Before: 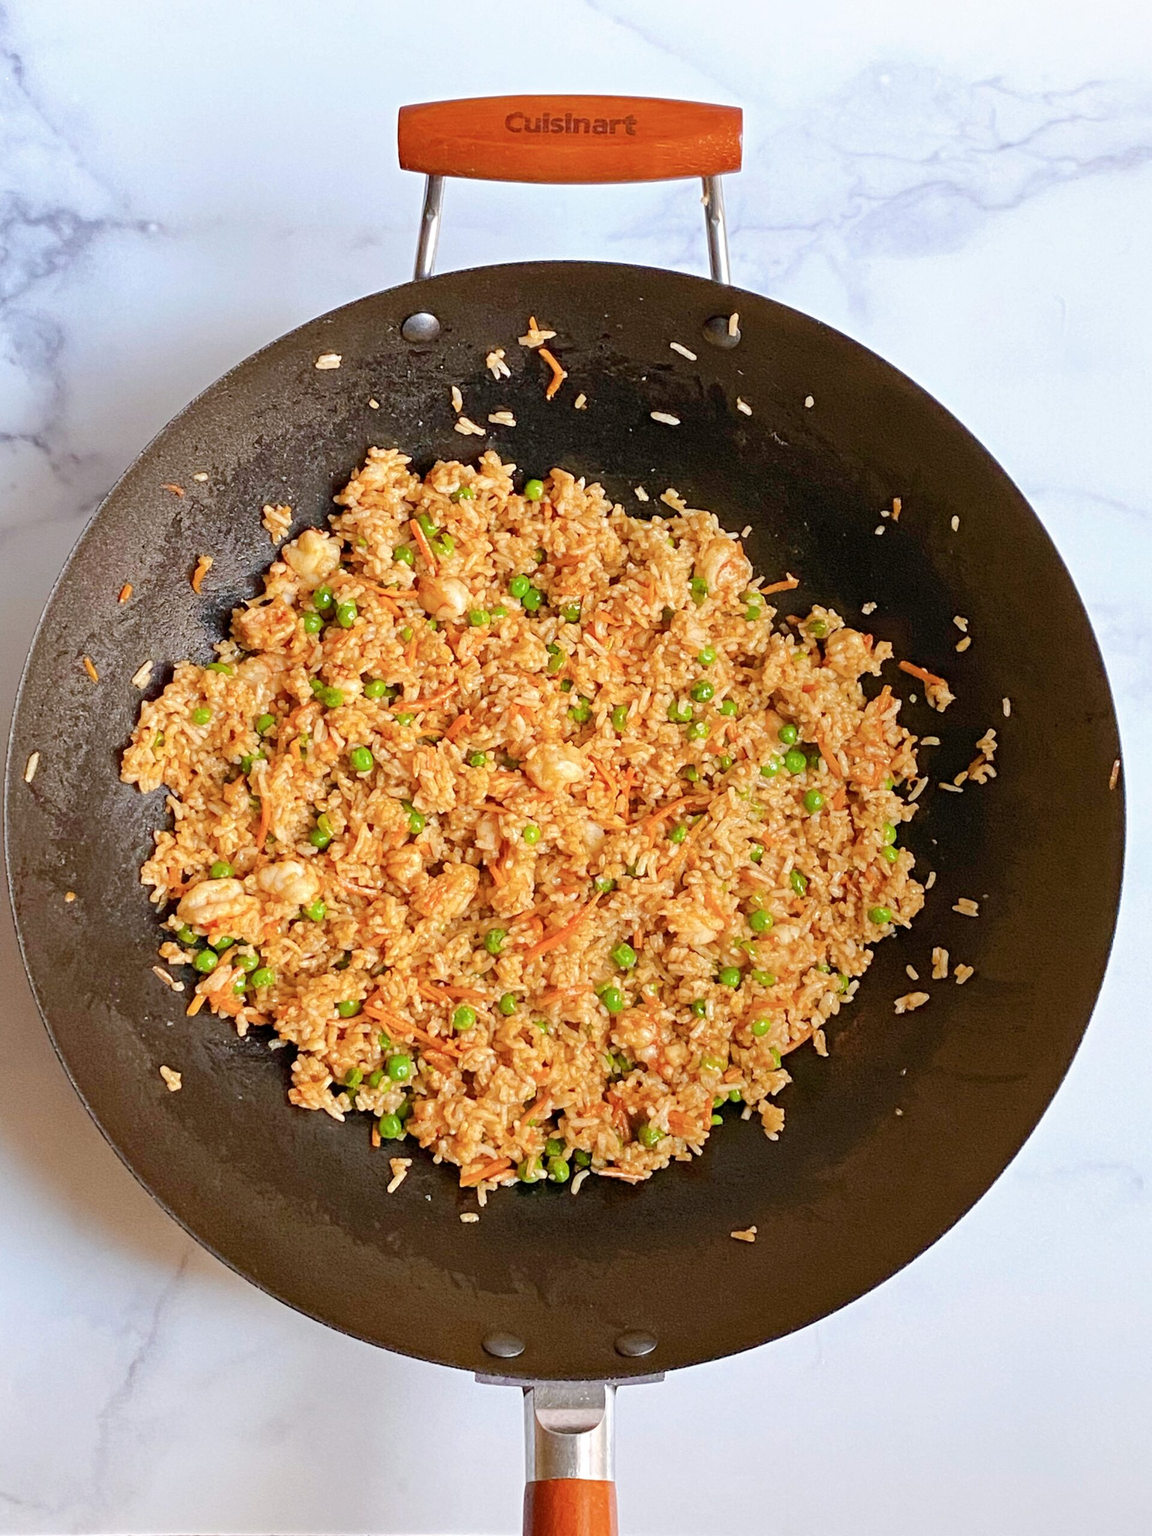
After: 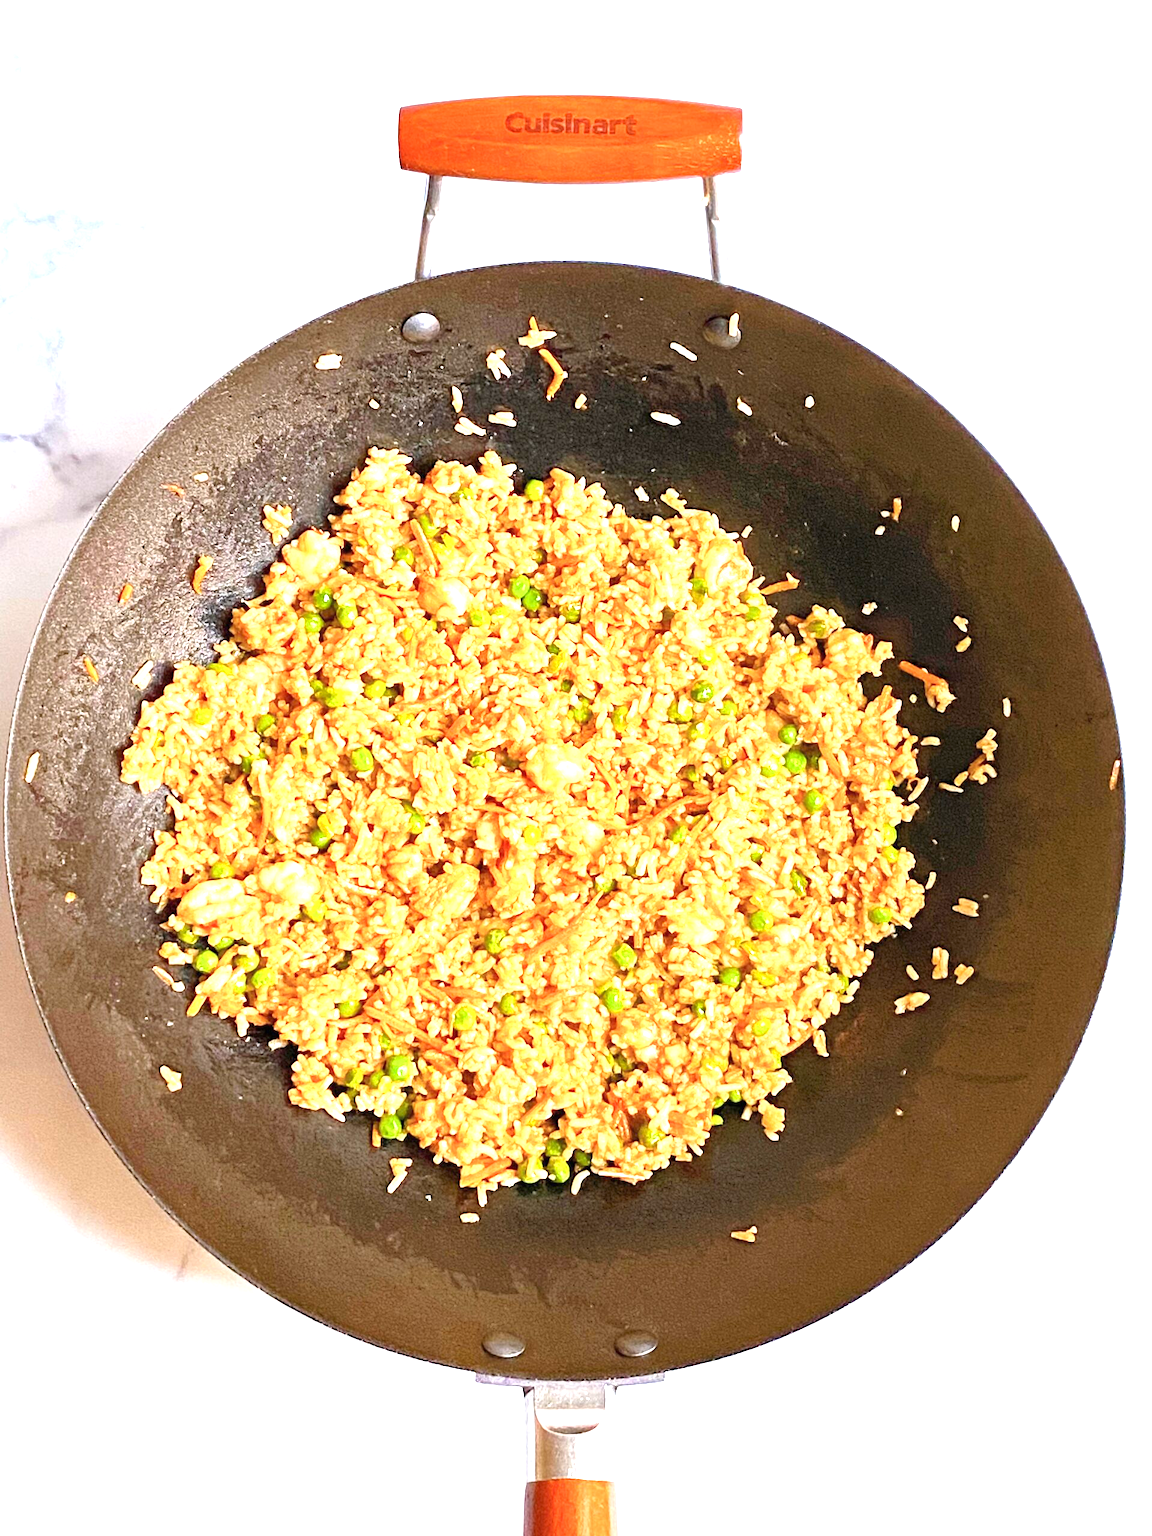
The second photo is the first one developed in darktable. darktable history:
exposure: black level correction 0, exposure 1.45 EV, compensate exposure bias true, compensate highlight preservation false
shadows and highlights: shadows 25, highlights -25
